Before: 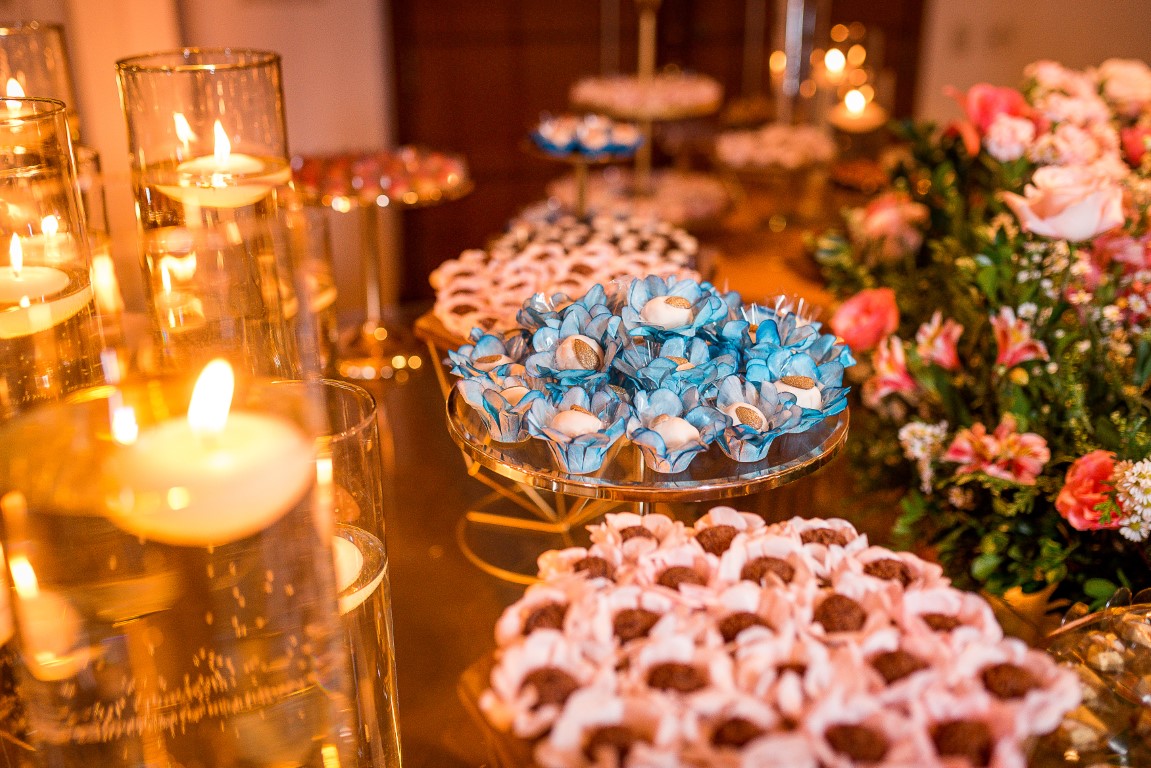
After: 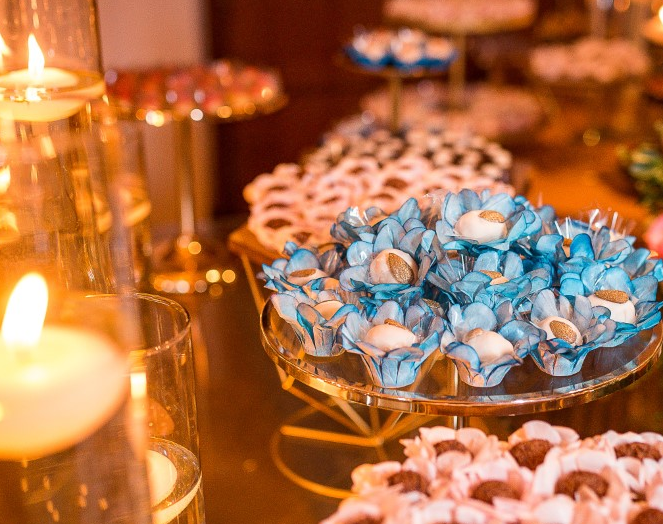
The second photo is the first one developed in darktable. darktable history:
crop: left 16.208%, top 11.224%, right 26.149%, bottom 20.513%
